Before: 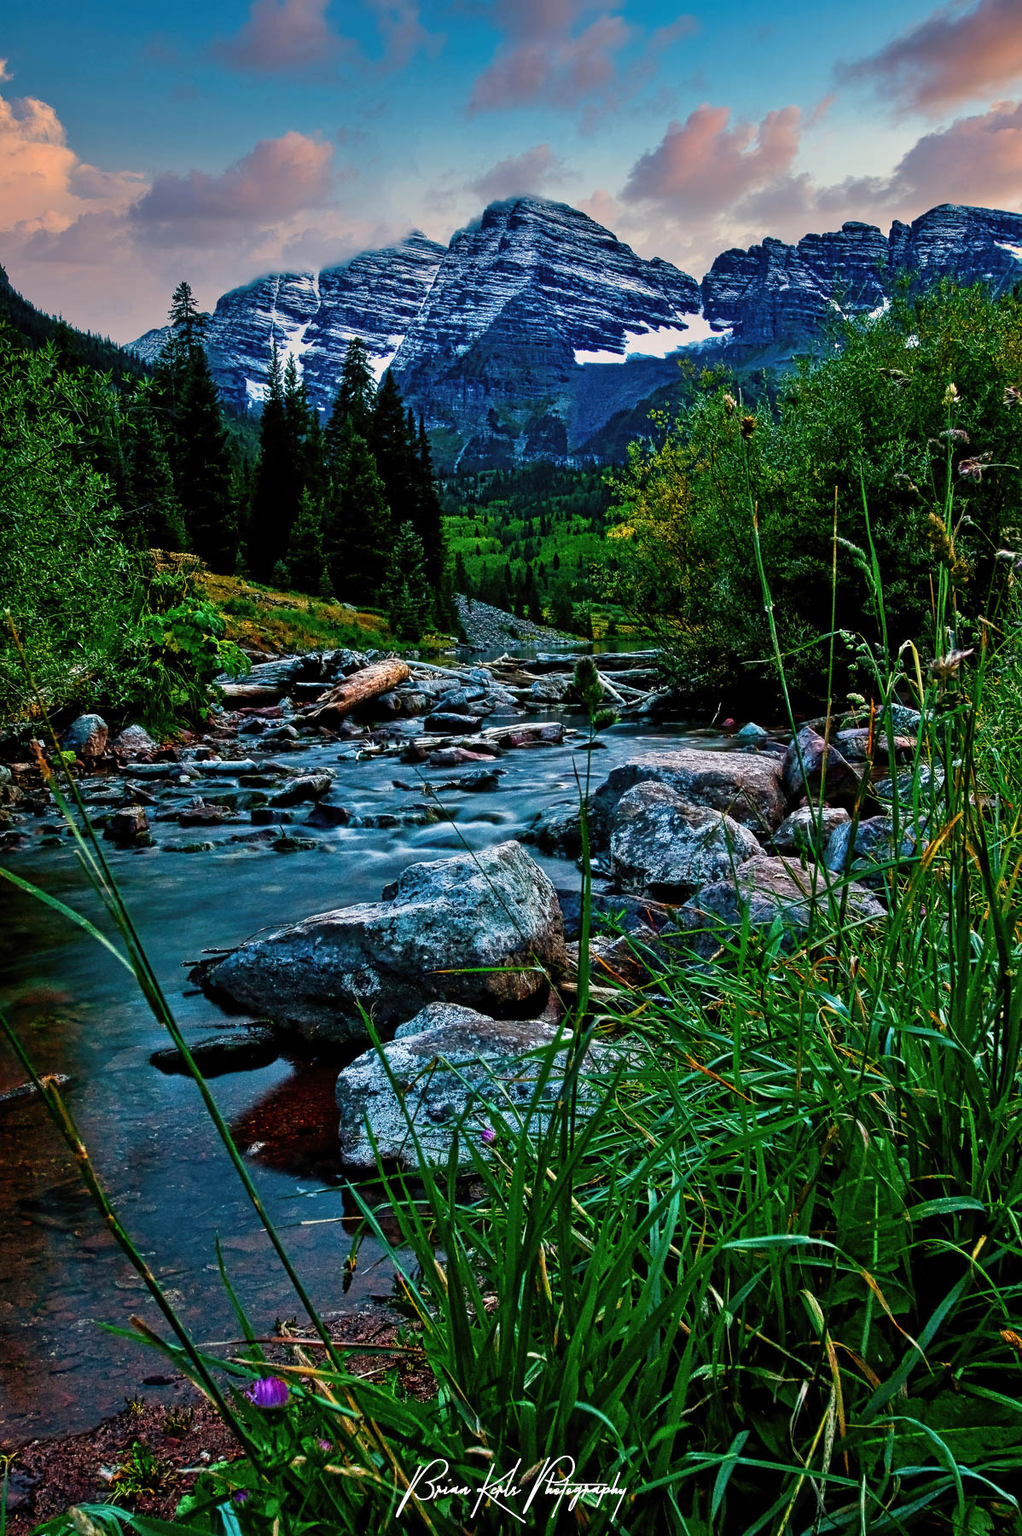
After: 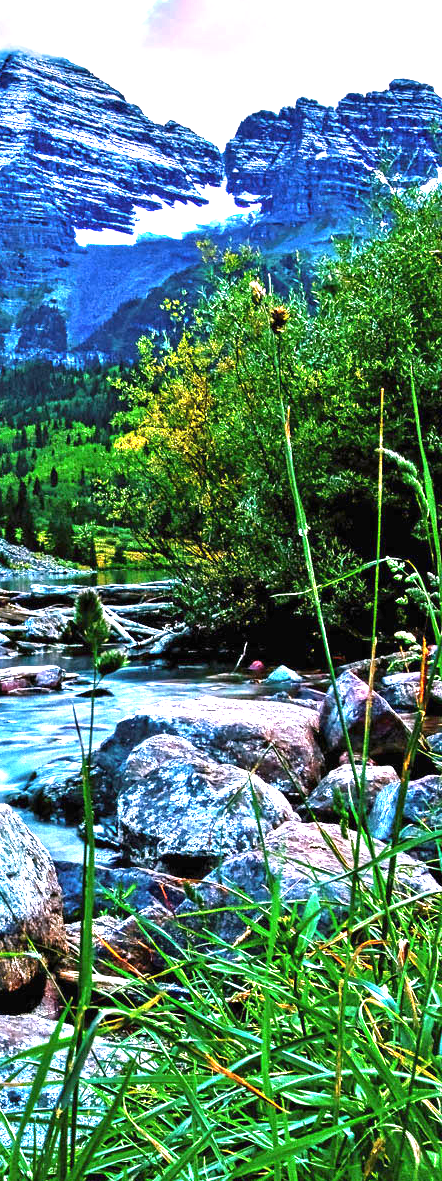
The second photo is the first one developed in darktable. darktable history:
exposure: black level correction 0, exposure 1.2 EV, compensate exposure bias true, compensate highlight preservation false
crop and rotate: left 49.936%, top 10.094%, right 13.136%, bottom 24.256%
white balance: red 1.066, blue 1.119
